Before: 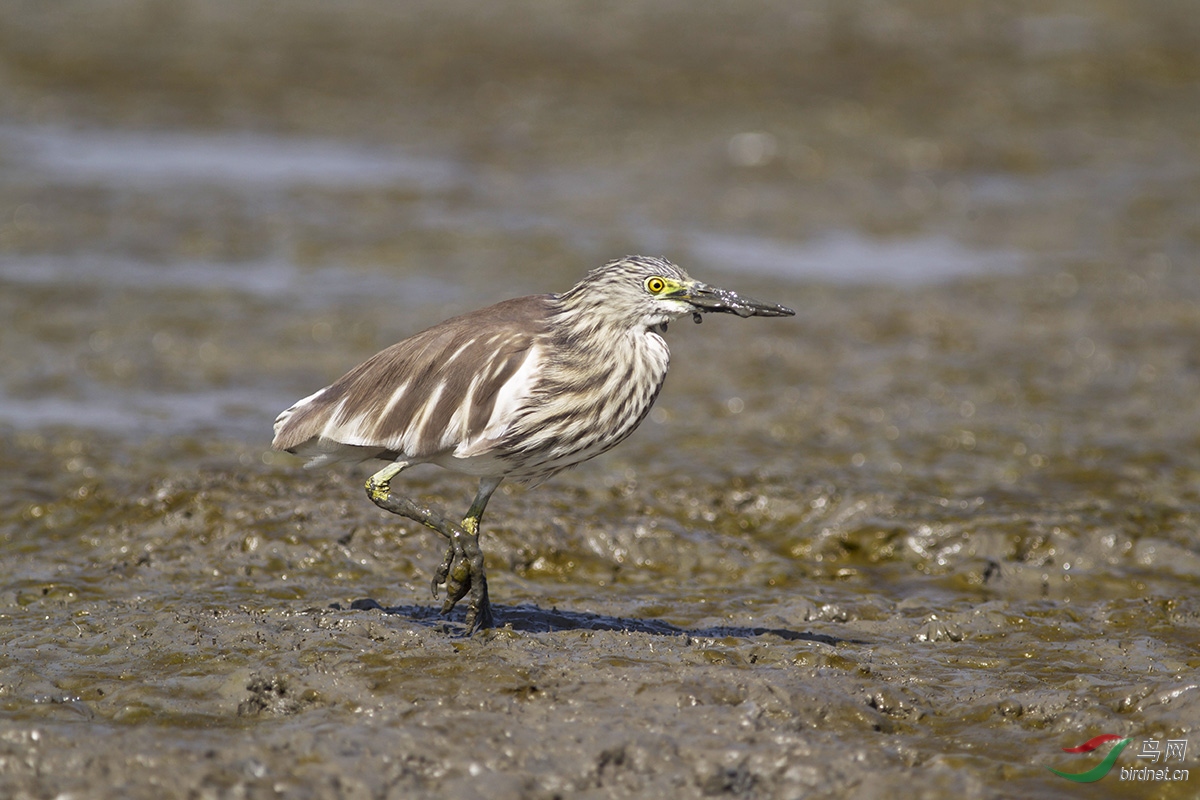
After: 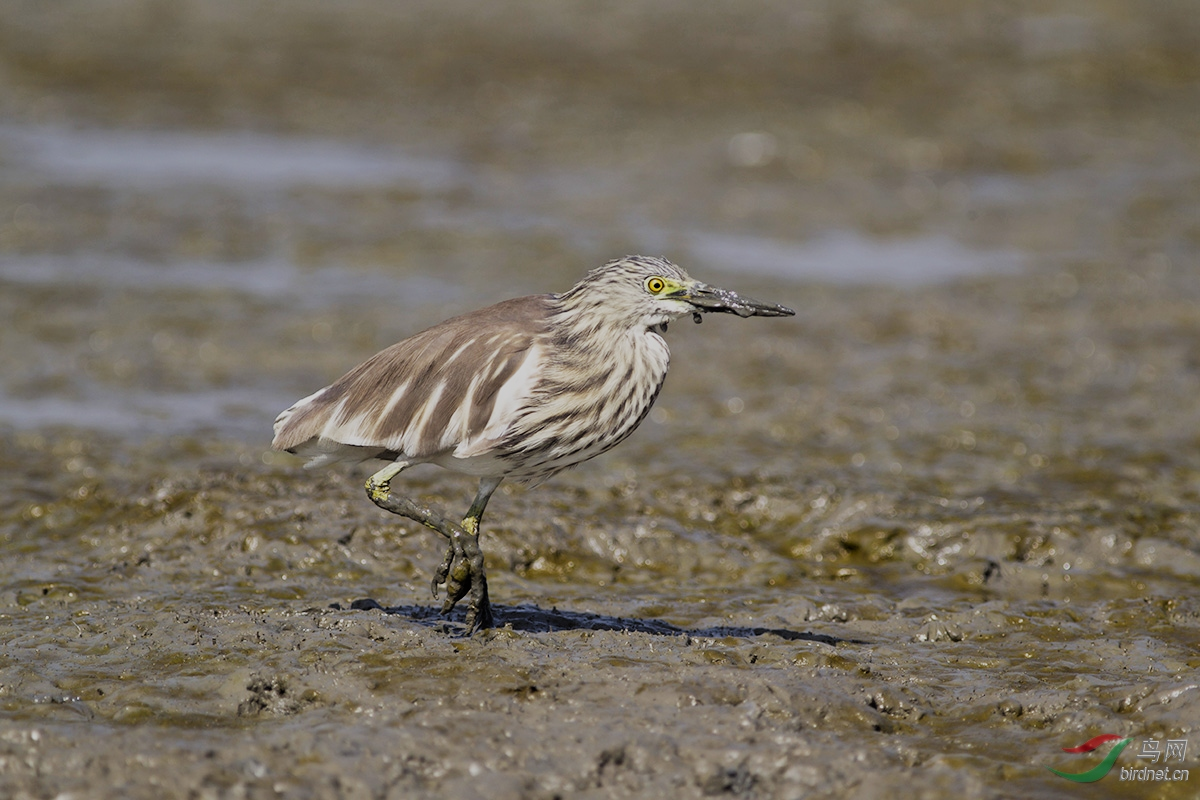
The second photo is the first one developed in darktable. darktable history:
tone equalizer: on, module defaults
filmic rgb: black relative exposure -6.97 EV, white relative exposure 5.66 EV, hardness 2.84
